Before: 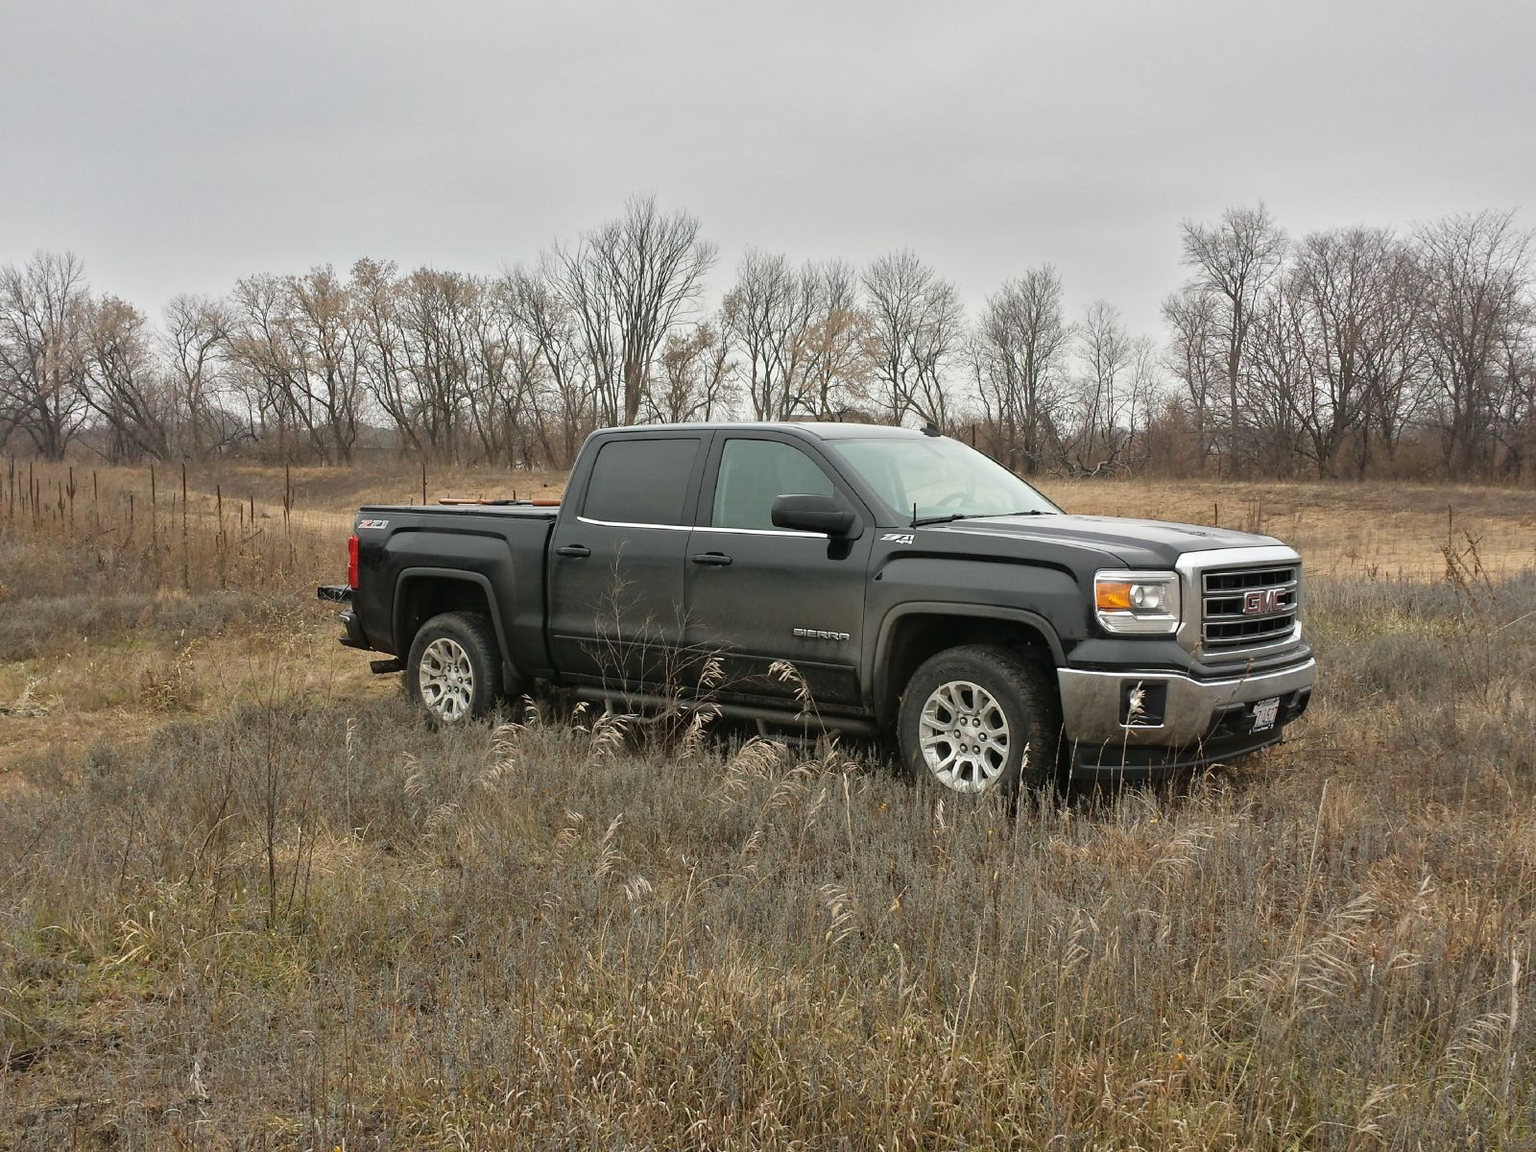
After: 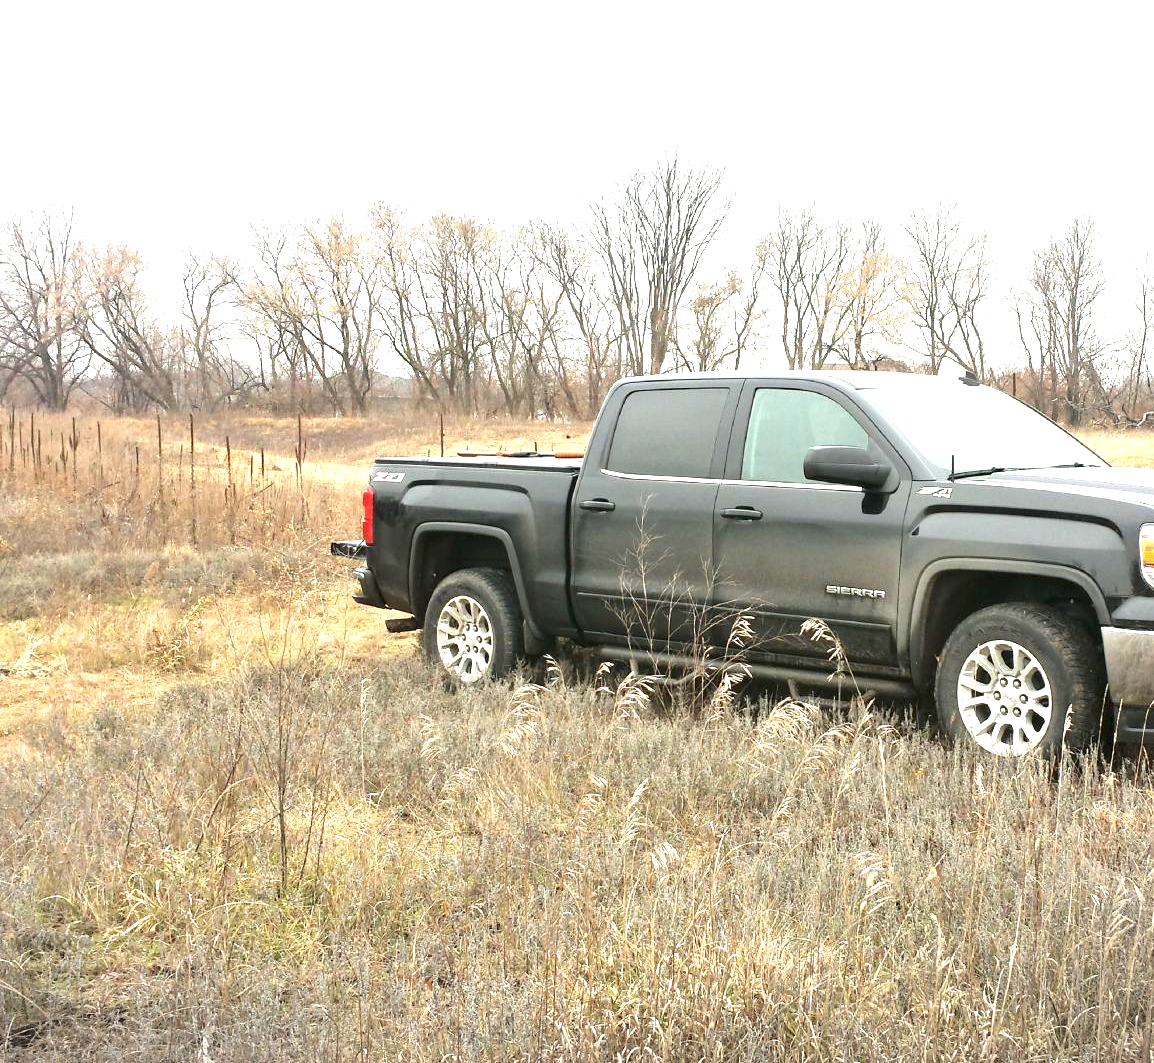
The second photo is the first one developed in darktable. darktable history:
crop: top 5.801%, right 27.854%, bottom 5.587%
exposure: black level correction 0.001, exposure 1.814 EV, compensate highlight preservation false
vignetting: fall-off start 97.66%, fall-off radius 101.07%, width/height ratio 1.369, dithering 8-bit output
